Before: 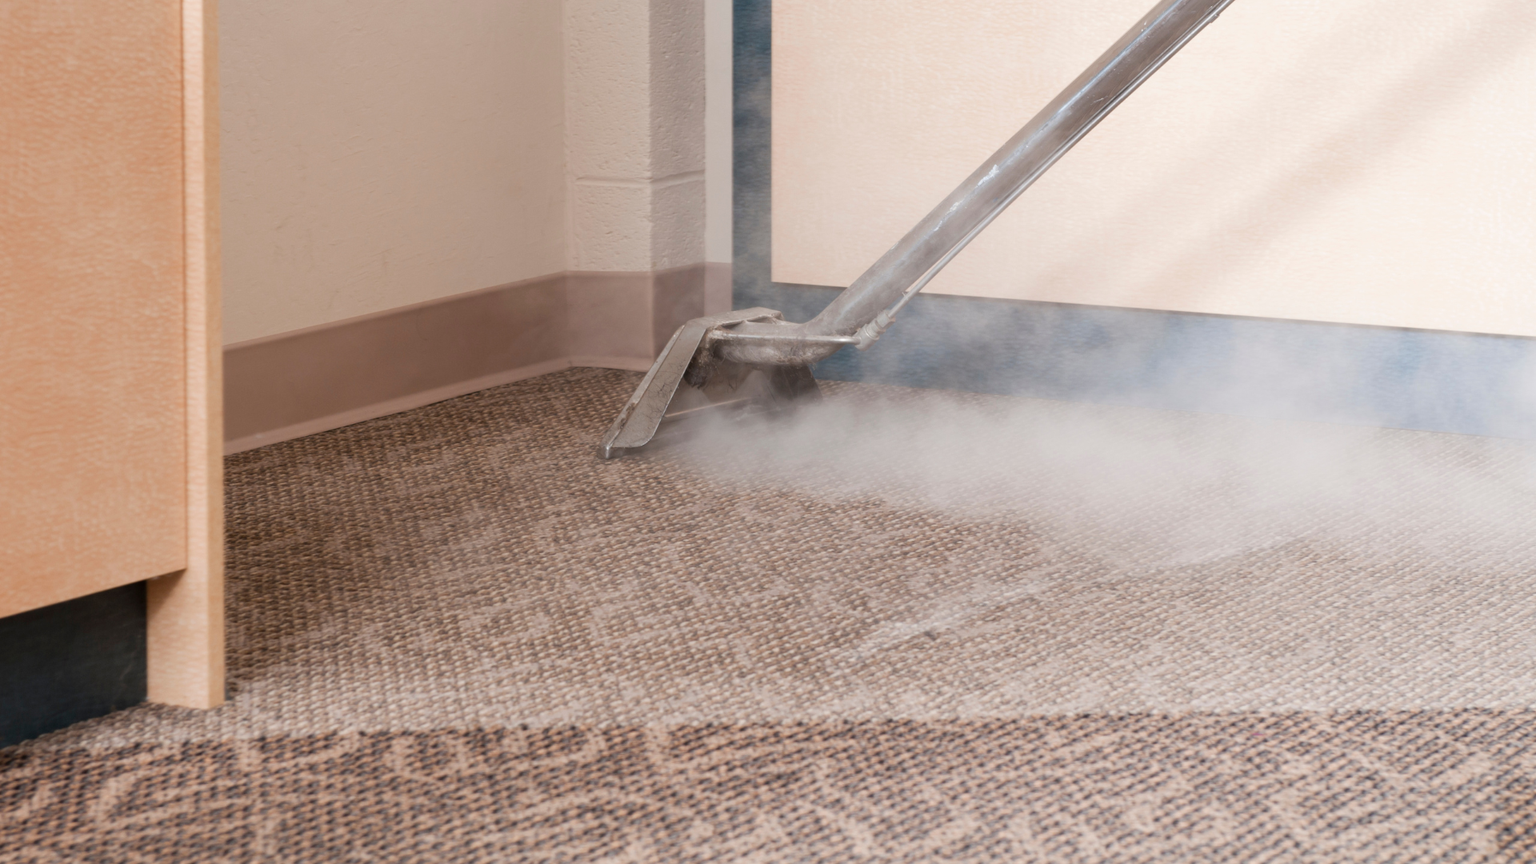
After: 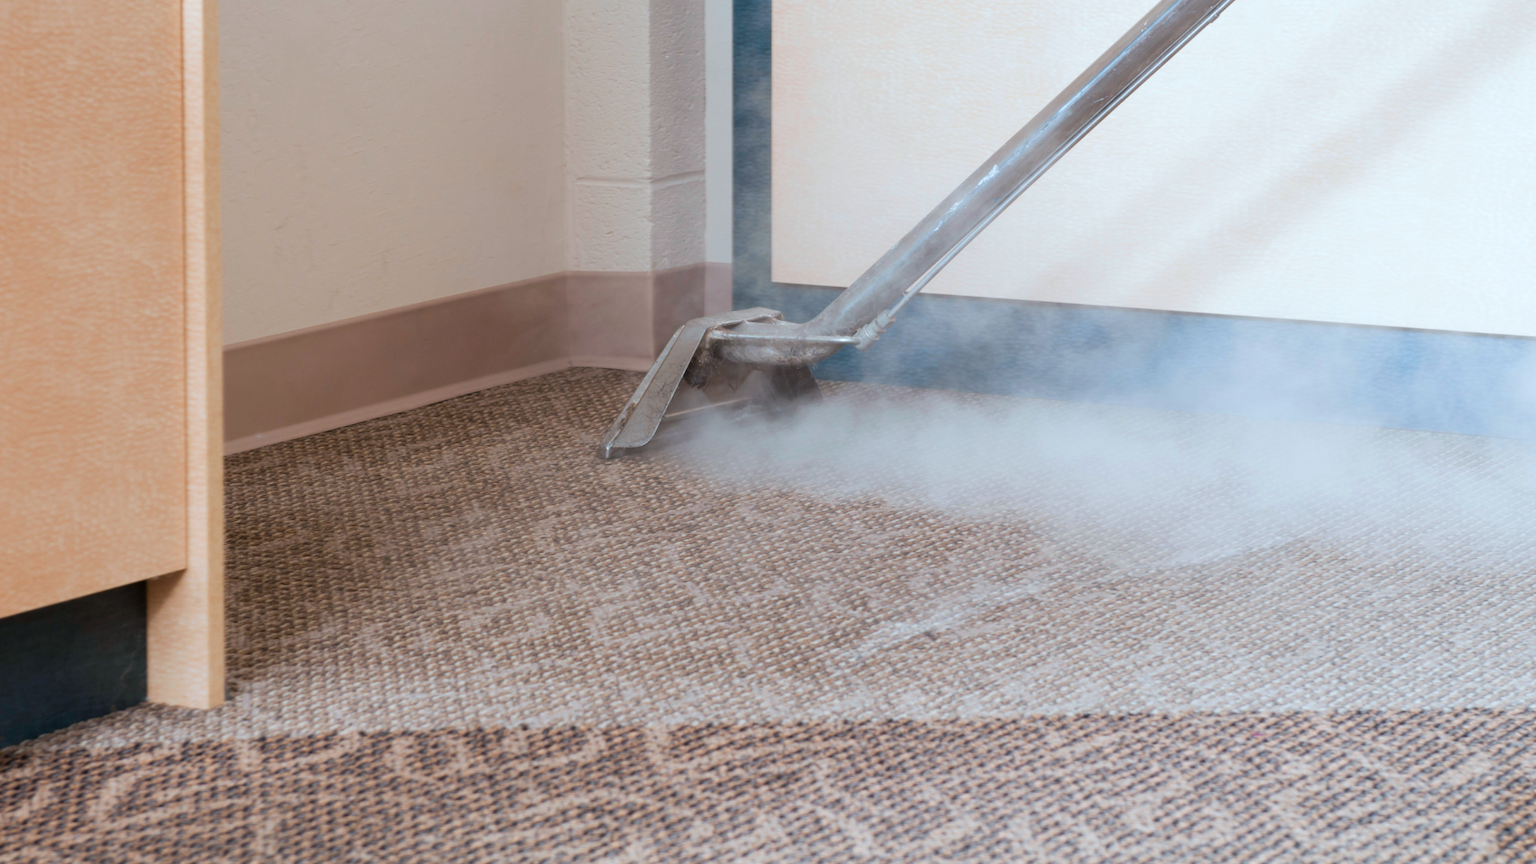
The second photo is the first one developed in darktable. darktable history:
color calibration: illuminant Planckian (black body), x 0.368, y 0.36, temperature 4273.51 K
velvia: on, module defaults
